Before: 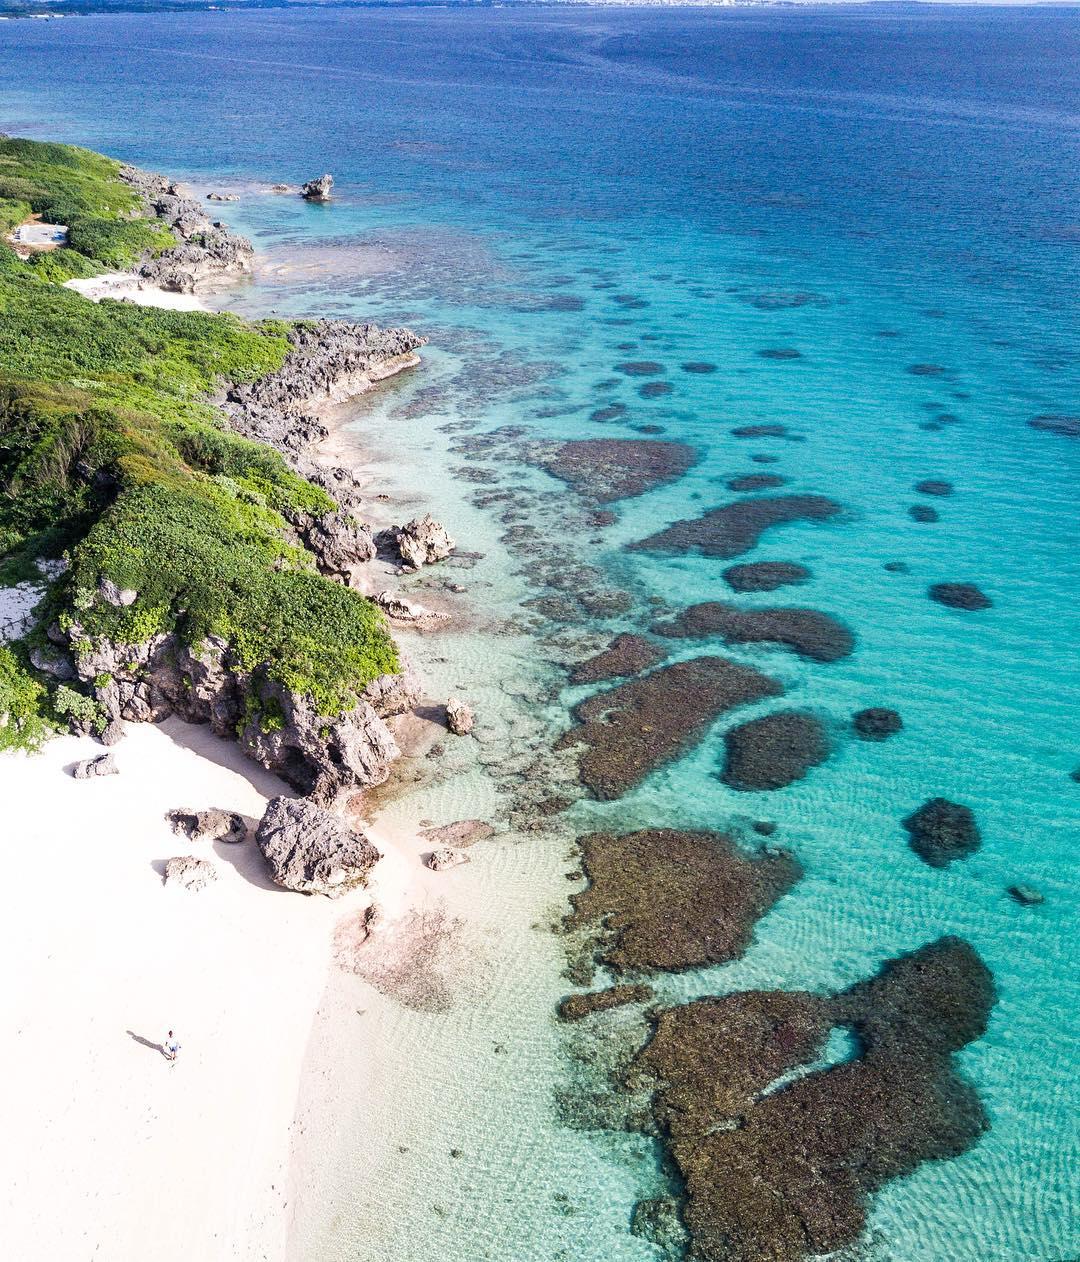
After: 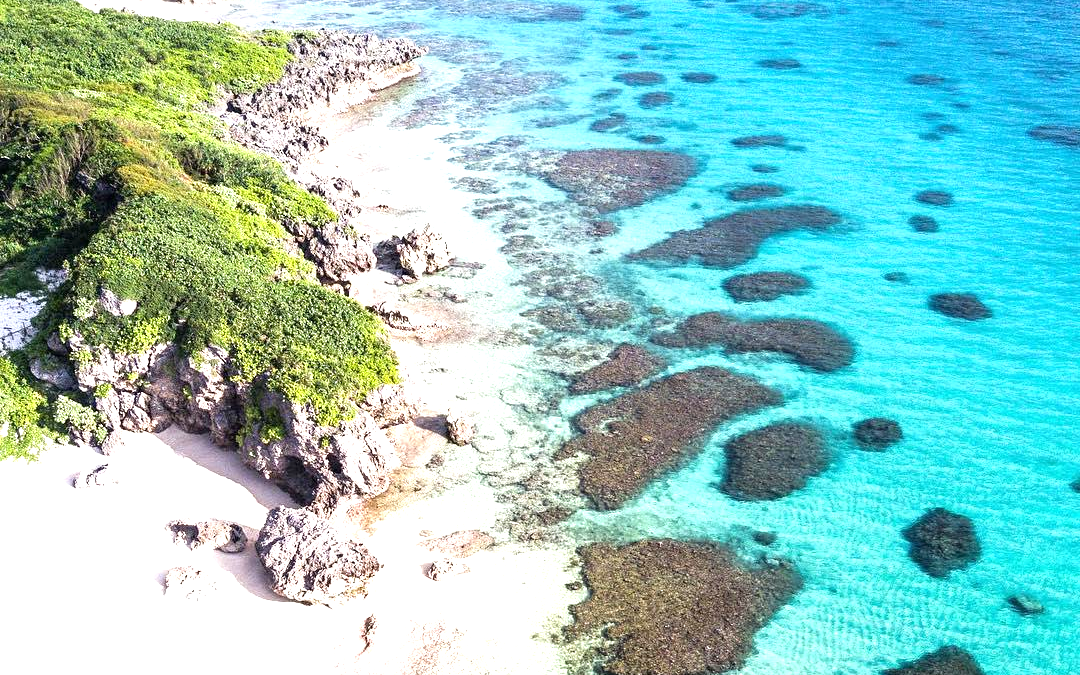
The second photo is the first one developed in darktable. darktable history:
exposure: exposure 0.935 EV, compensate highlight preservation false
crop and rotate: top 23.043%, bottom 23.437%
